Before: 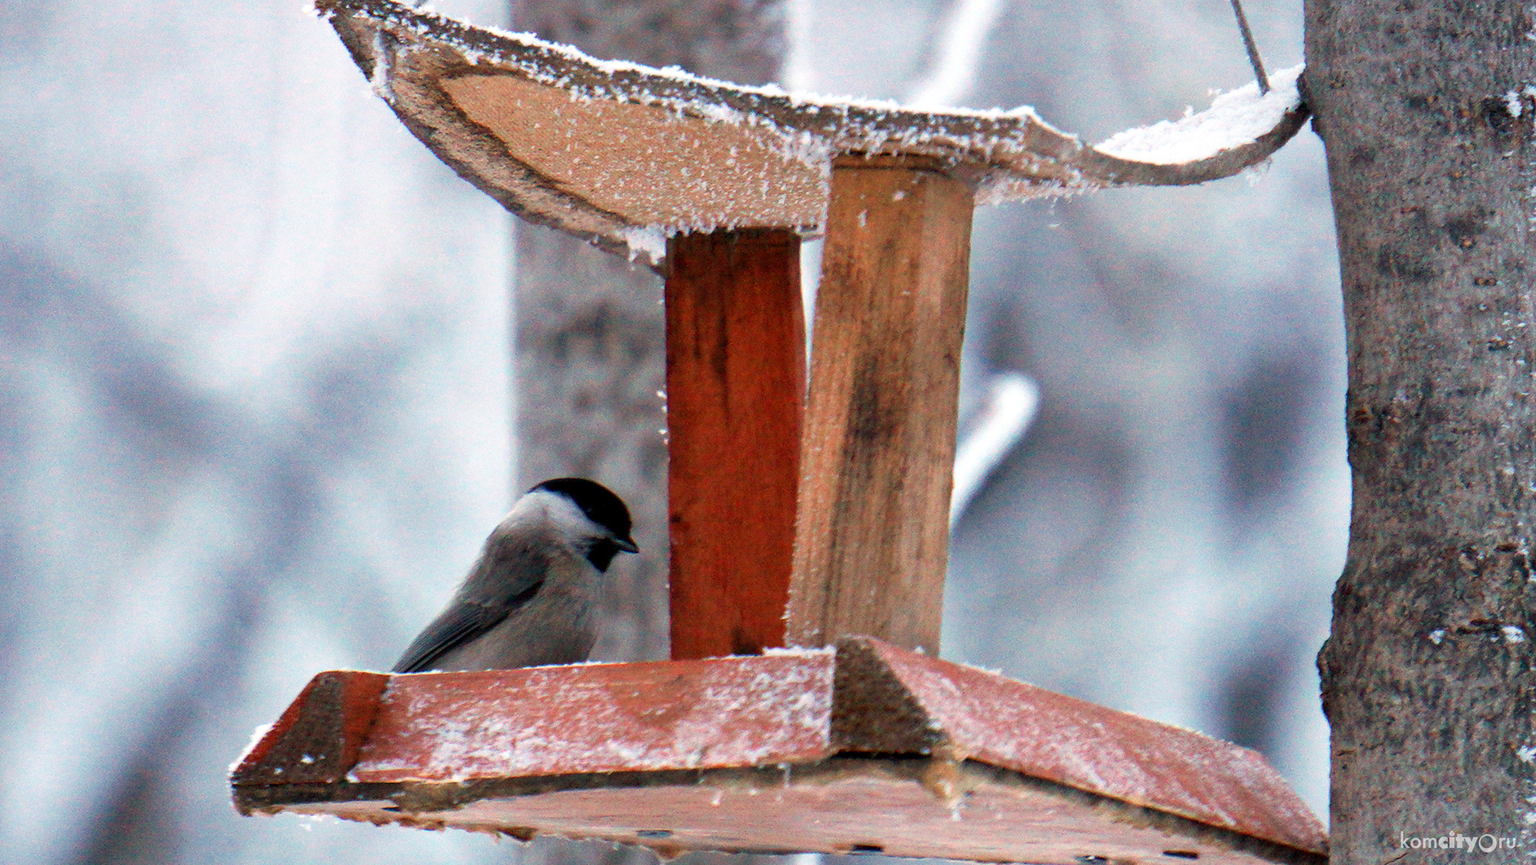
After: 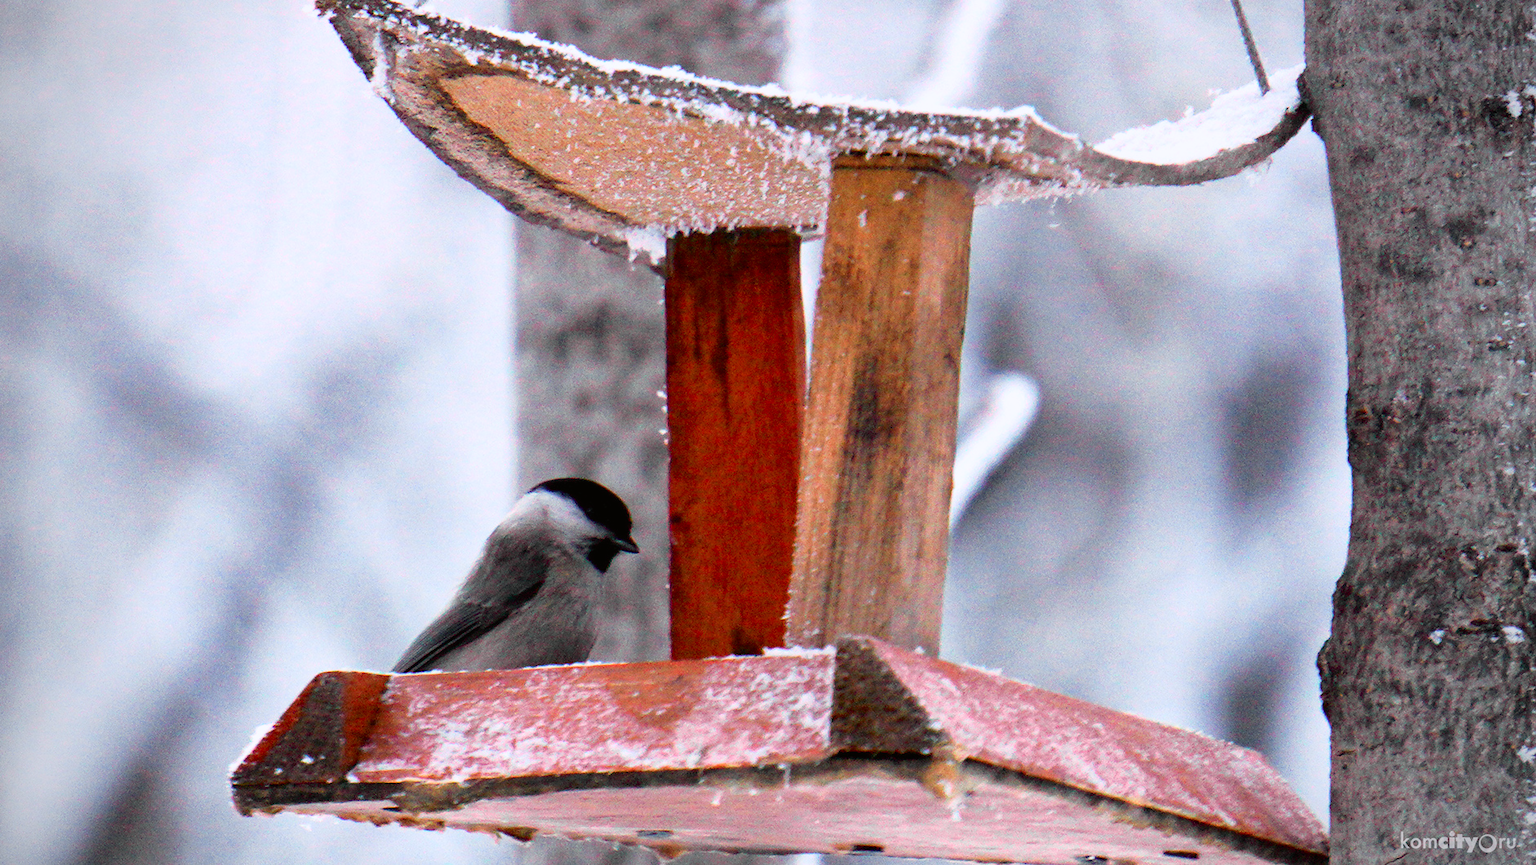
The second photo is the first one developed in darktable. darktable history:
white balance: red 0.967, blue 1.119, emerald 0.756
tone equalizer: on, module defaults
vignetting: on, module defaults
tone curve: curves: ch0 [(0, 0.008) (0.107, 0.083) (0.283, 0.287) (0.461, 0.498) (0.64, 0.691) (0.822, 0.869) (0.998, 0.978)]; ch1 [(0, 0) (0.323, 0.339) (0.438, 0.422) (0.473, 0.487) (0.502, 0.502) (0.527, 0.53) (0.561, 0.583) (0.608, 0.629) (0.669, 0.704) (0.859, 0.899) (1, 1)]; ch2 [(0, 0) (0.33, 0.347) (0.421, 0.456) (0.473, 0.498) (0.502, 0.504) (0.522, 0.524) (0.549, 0.567) (0.585, 0.627) (0.676, 0.724) (1, 1)], color space Lab, independent channels, preserve colors none
